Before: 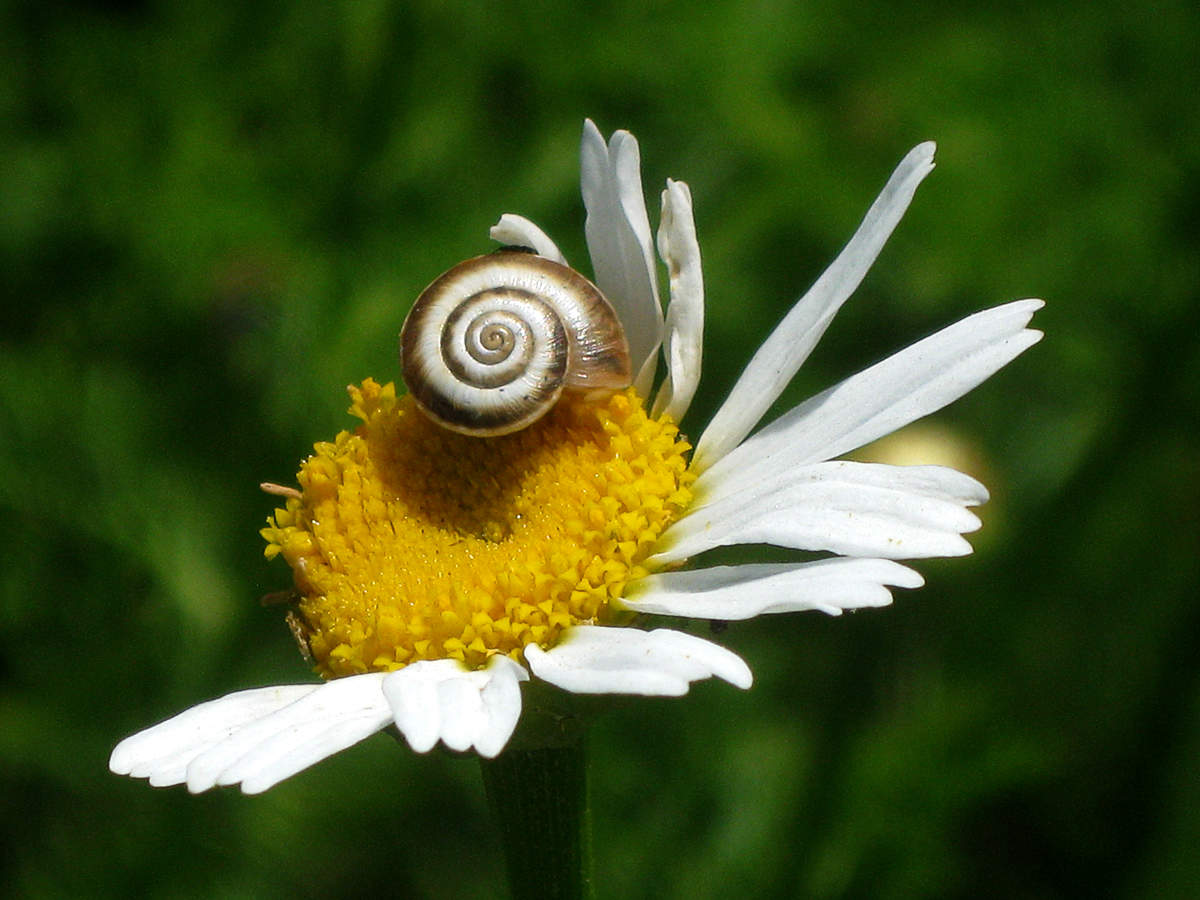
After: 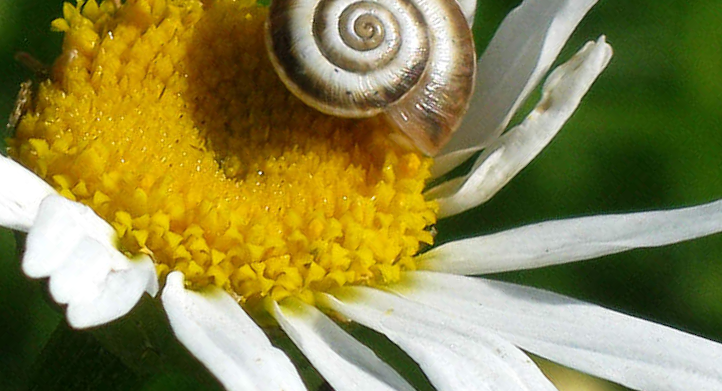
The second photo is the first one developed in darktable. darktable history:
crop and rotate: angle -44.32°, top 16.756%, right 0.878%, bottom 11.641%
